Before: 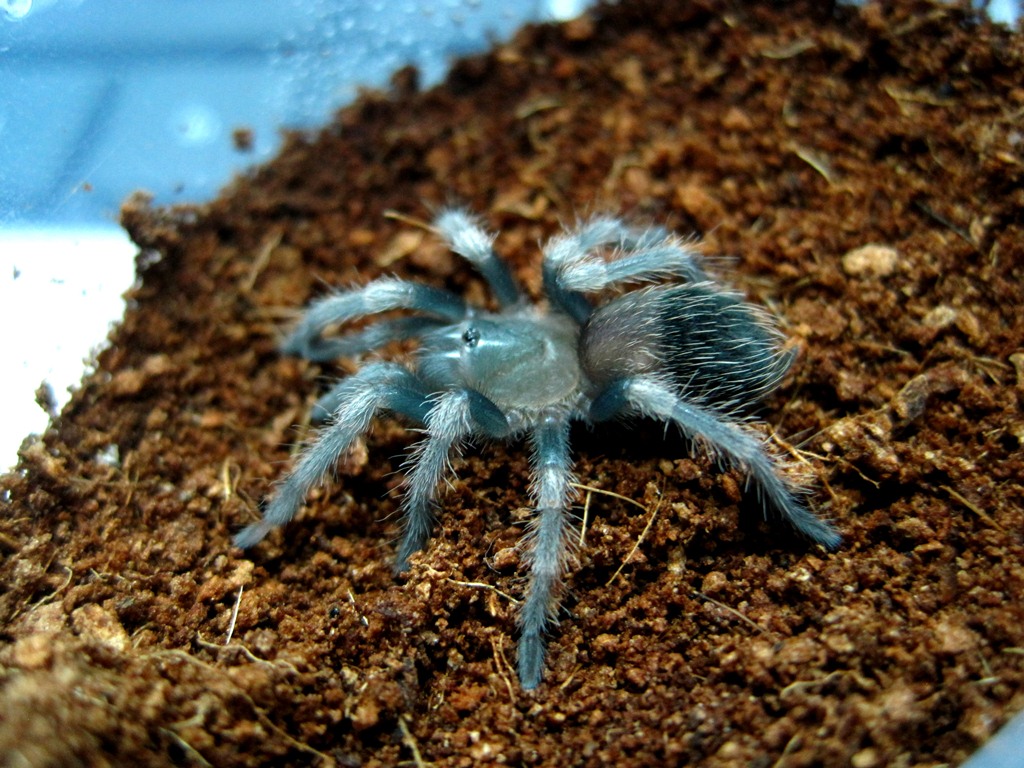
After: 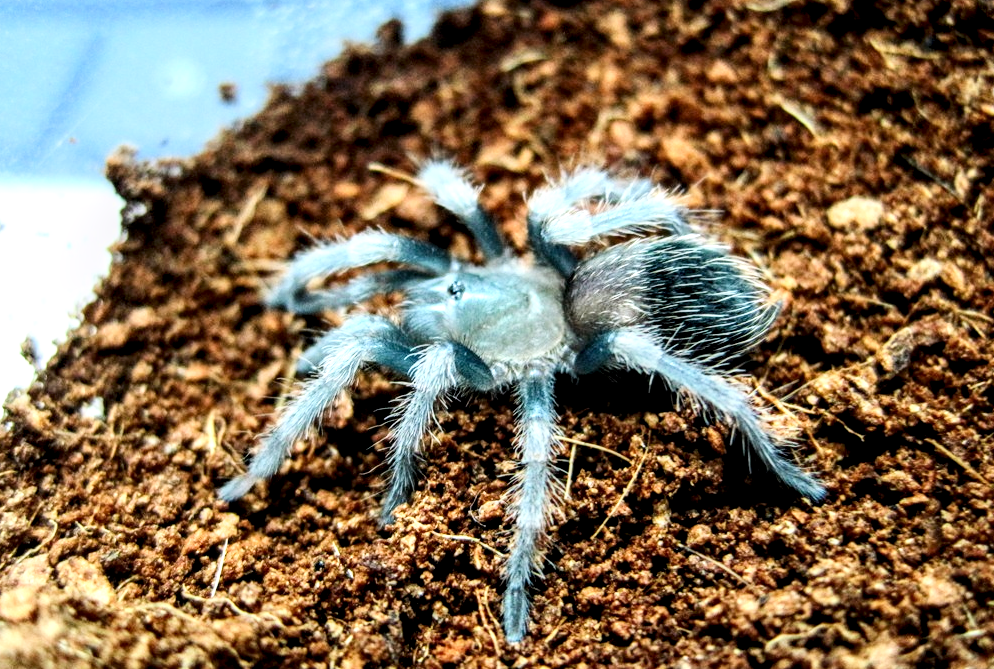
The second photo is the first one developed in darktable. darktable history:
tone equalizer: on, module defaults
exposure: exposure 1.061 EV, compensate highlight preservation false
crop: left 1.507%, top 6.147%, right 1.379%, bottom 6.637%
white balance: red 1.004, blue 1.024
local contrast: detail 150%
contrast brightness saturation: contrast 0.24, brightness 0.09
filmic rgb: hardness 4.17
